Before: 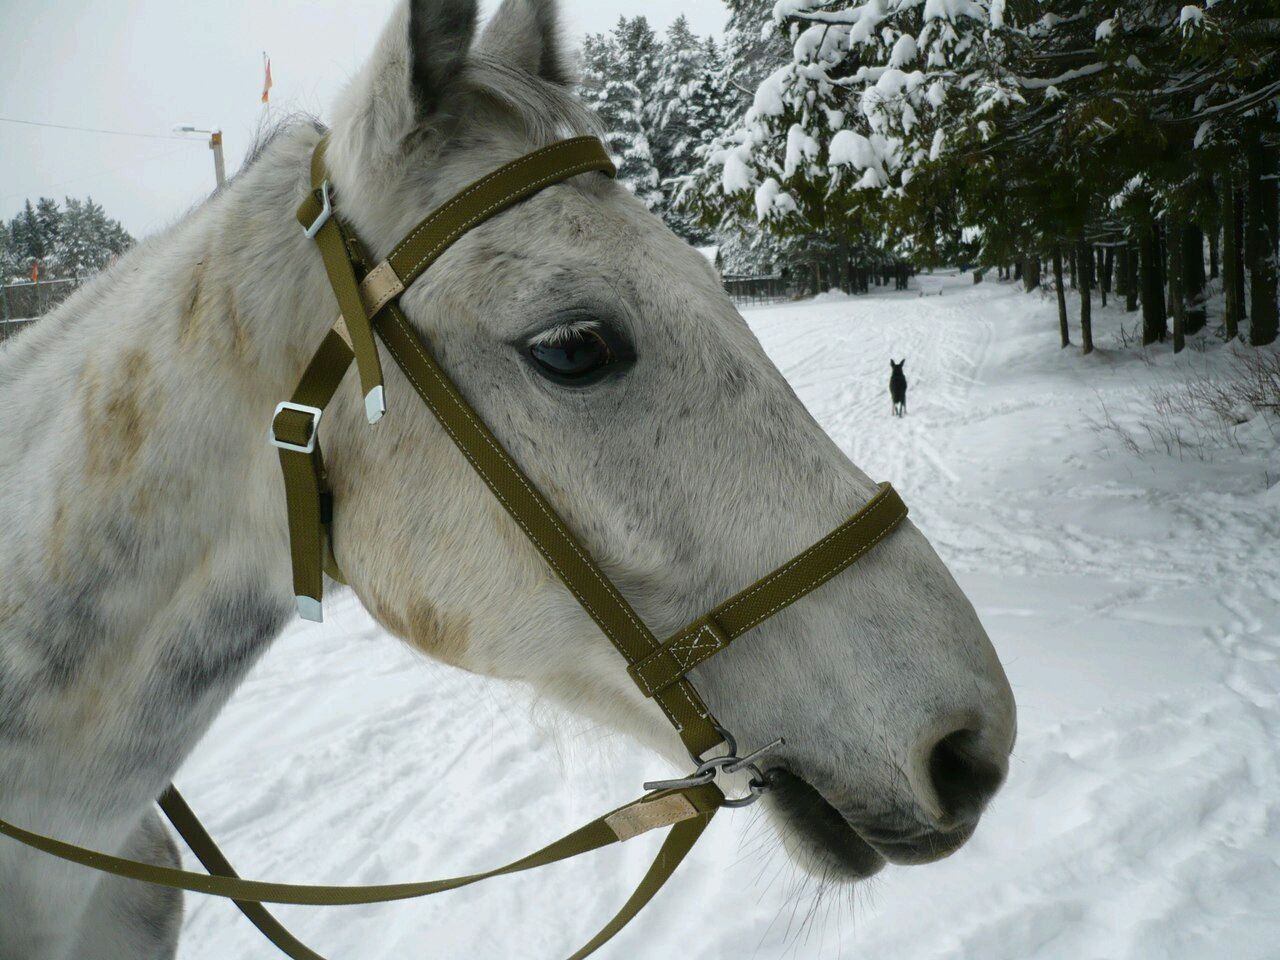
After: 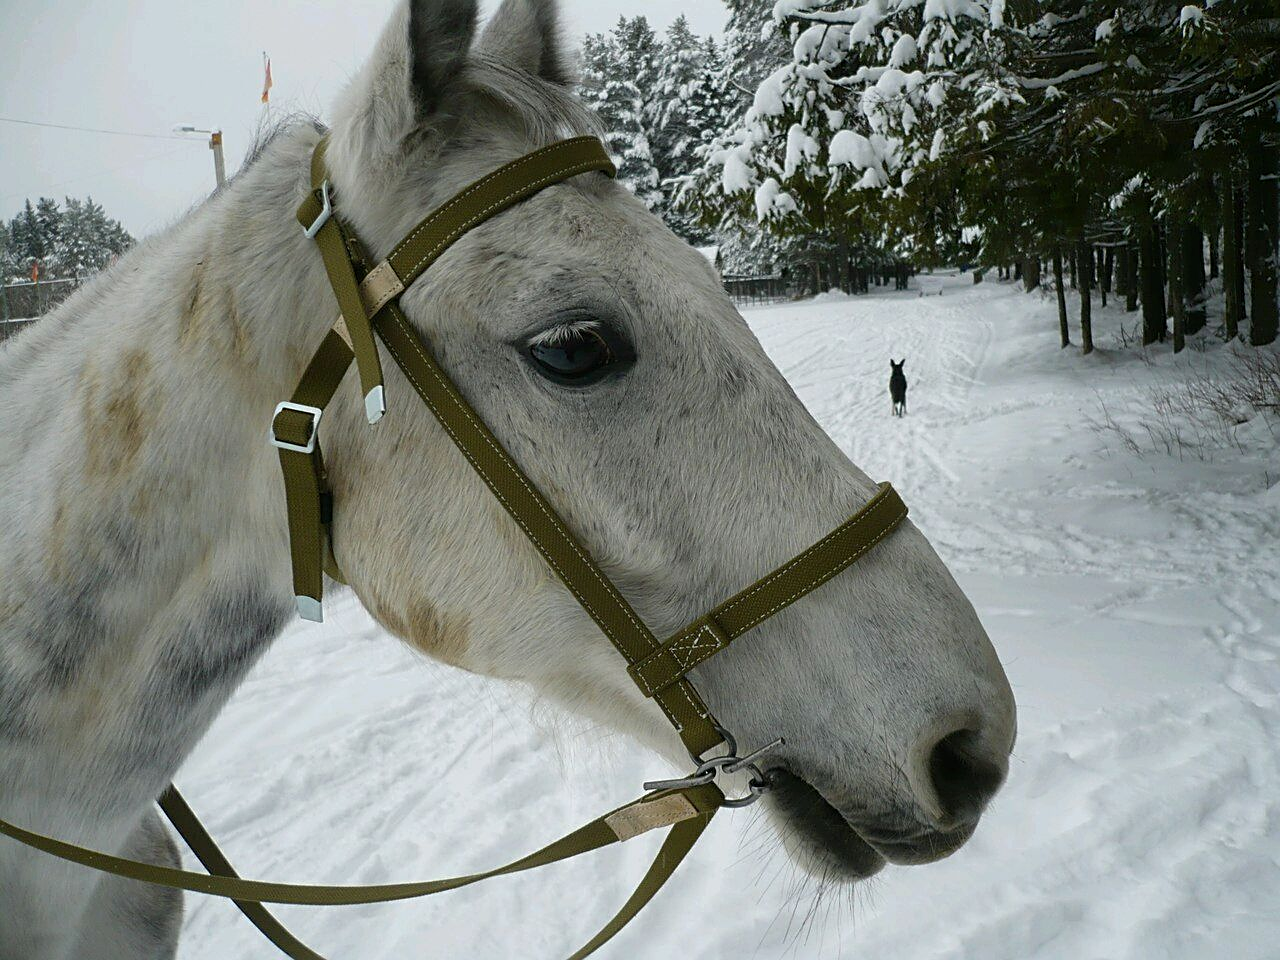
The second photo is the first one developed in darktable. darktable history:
exposure: exposure -0.156 EV, compensate highlight preservation false
sharpen: on, module defaults
